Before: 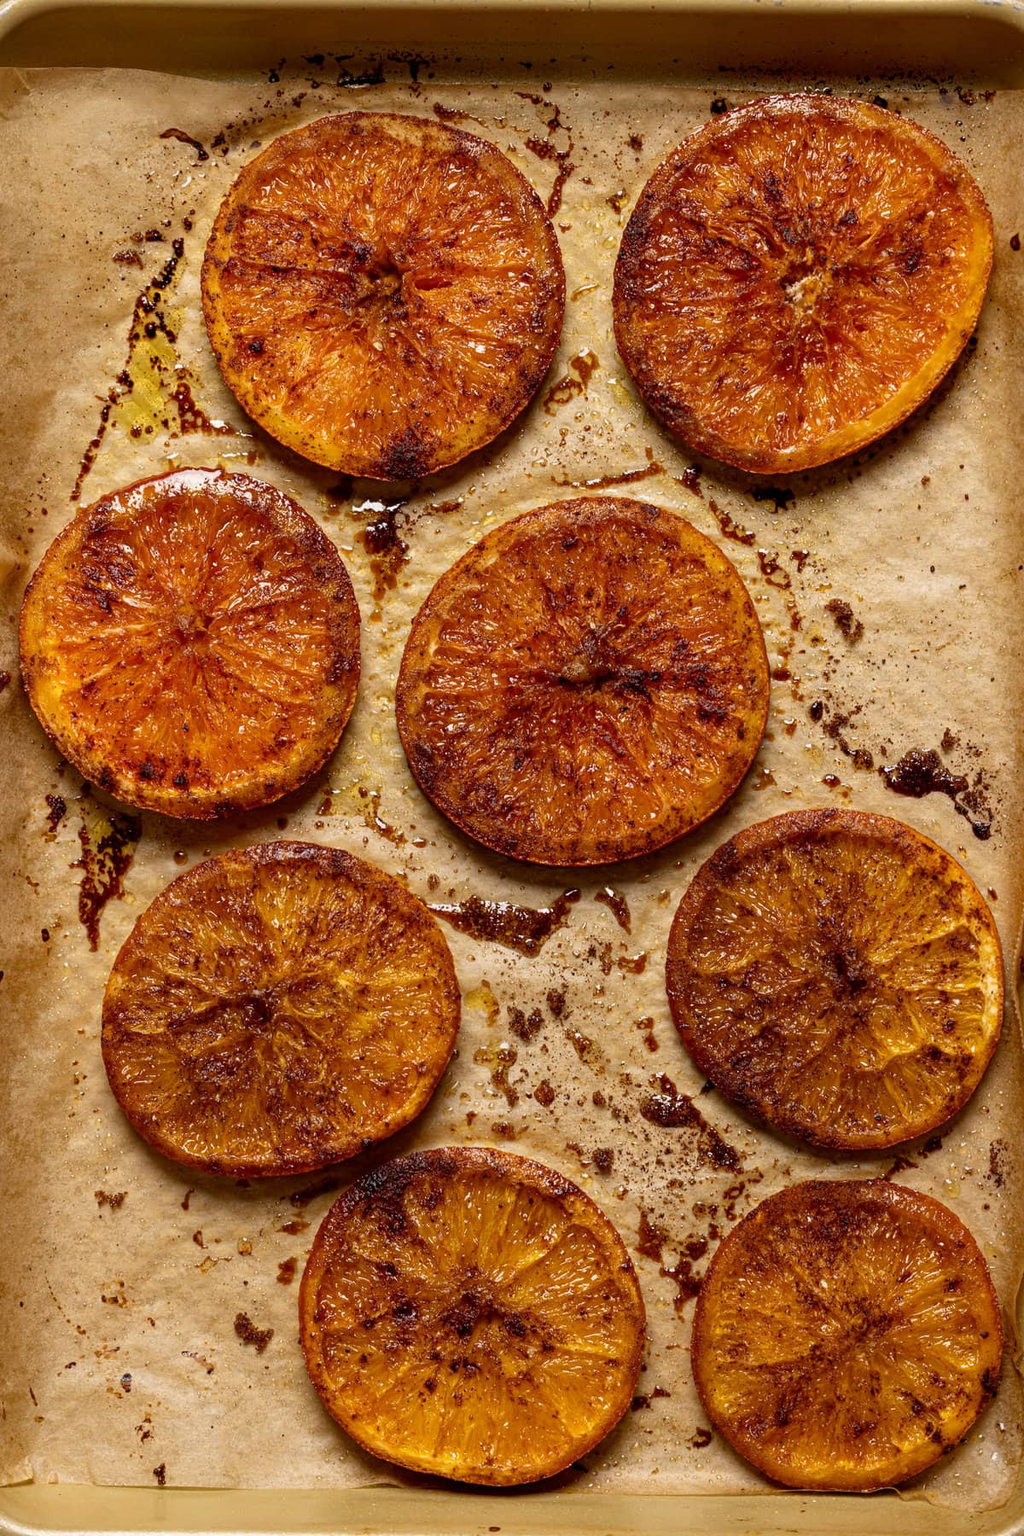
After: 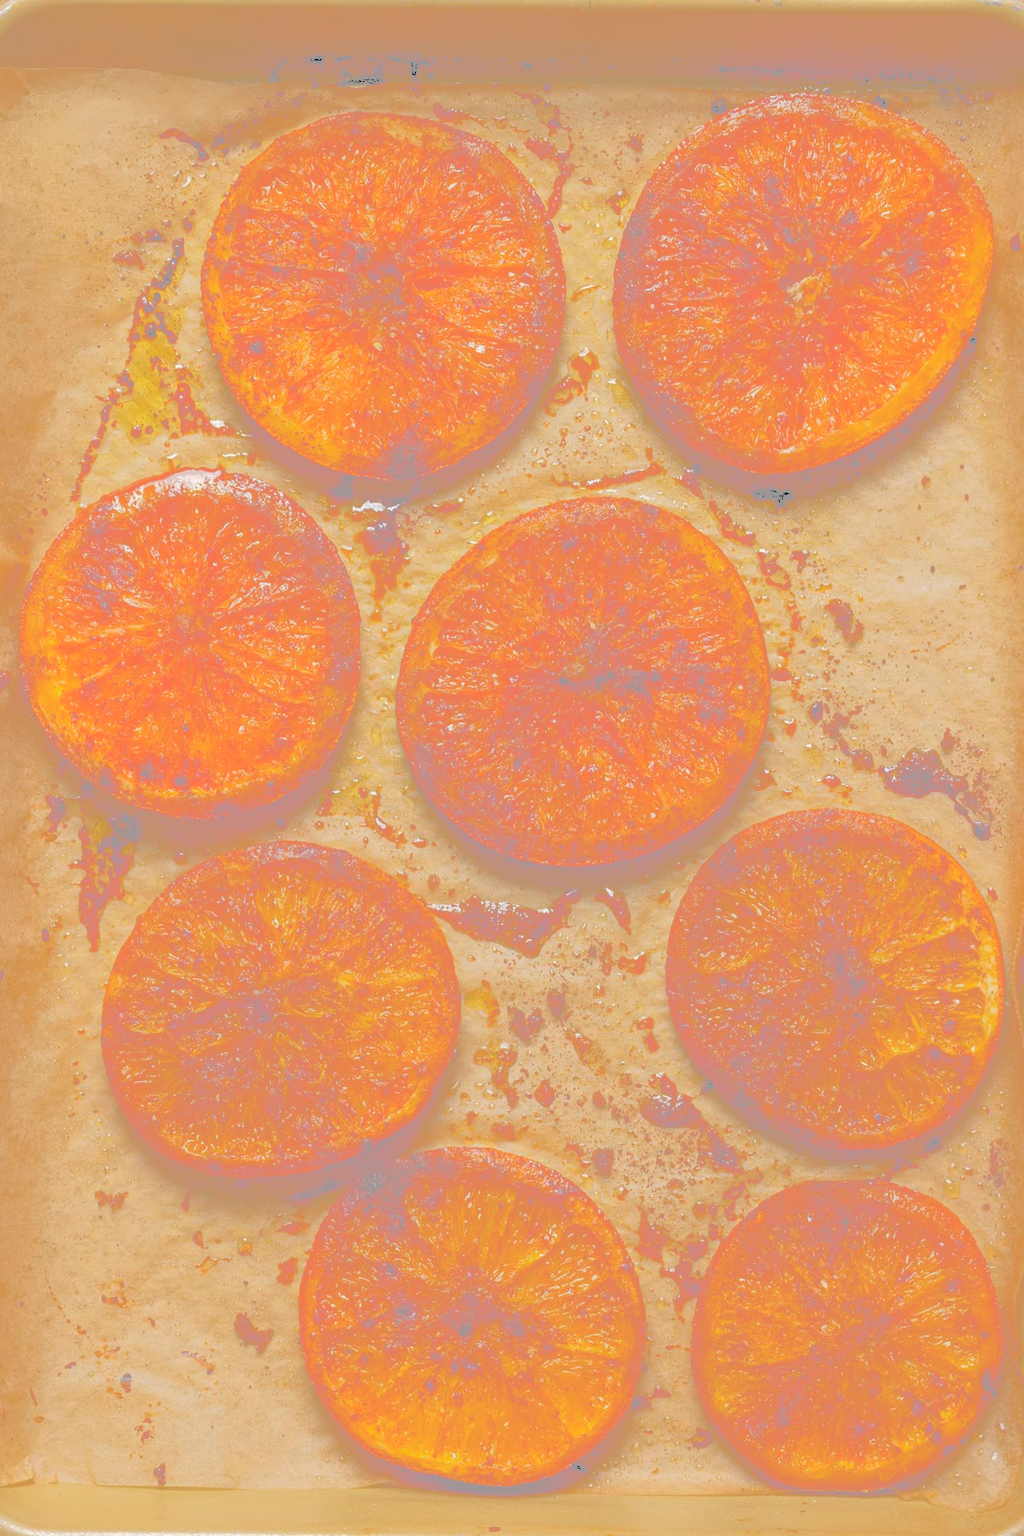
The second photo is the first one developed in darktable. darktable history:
tone curve: curves: ch0 [(0, 0) (0.003, 0.626) (0.011, 0.626) (0.025, 0.63) (0.044, 0.631) (0.069, 0.632) (0.1, 0.636) (0.136, 0.637) (0.177, 0.641) (0.224, 0.642) (0.277, 0.646) (0.335, 0.649) (0.399, 0.661) (0.468, 0.679) (0.543, 0.702) (0.623, 0.732) (0.709, 0.769) (0.801, 0.804) (0.898, 0.847) (1, 1)], color space Lab, independent channels, preserve colors none
tone equalizer: on, module defaults
